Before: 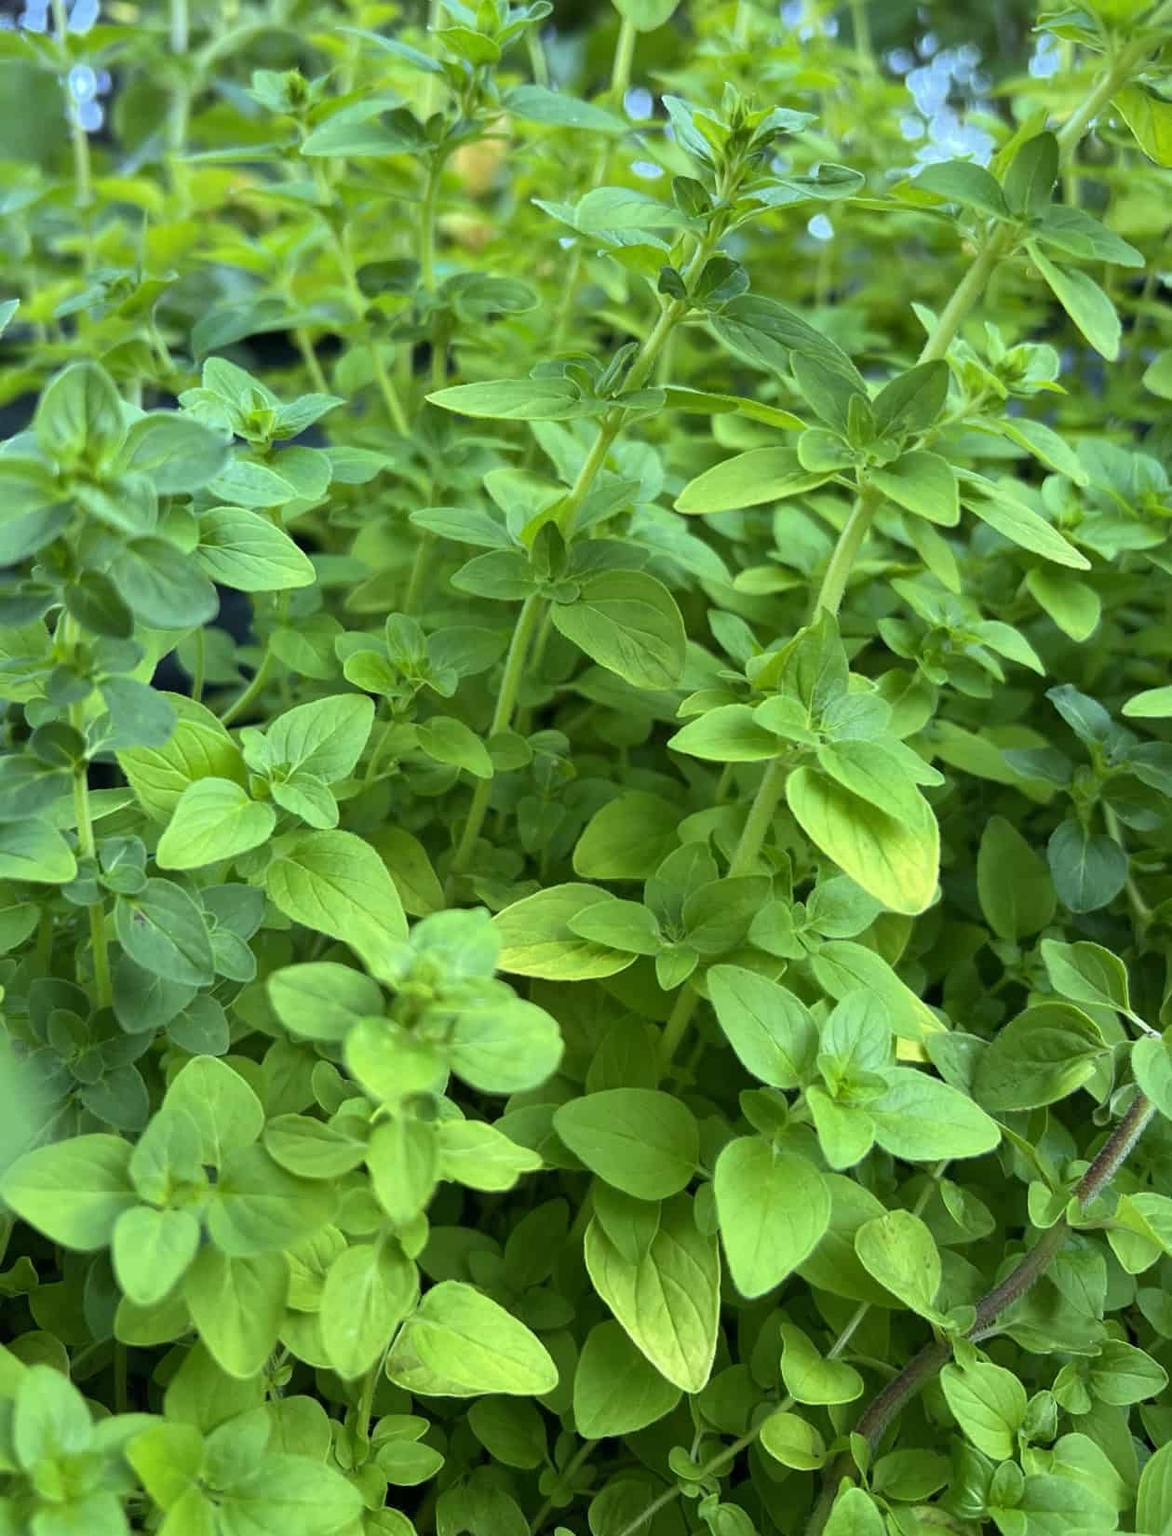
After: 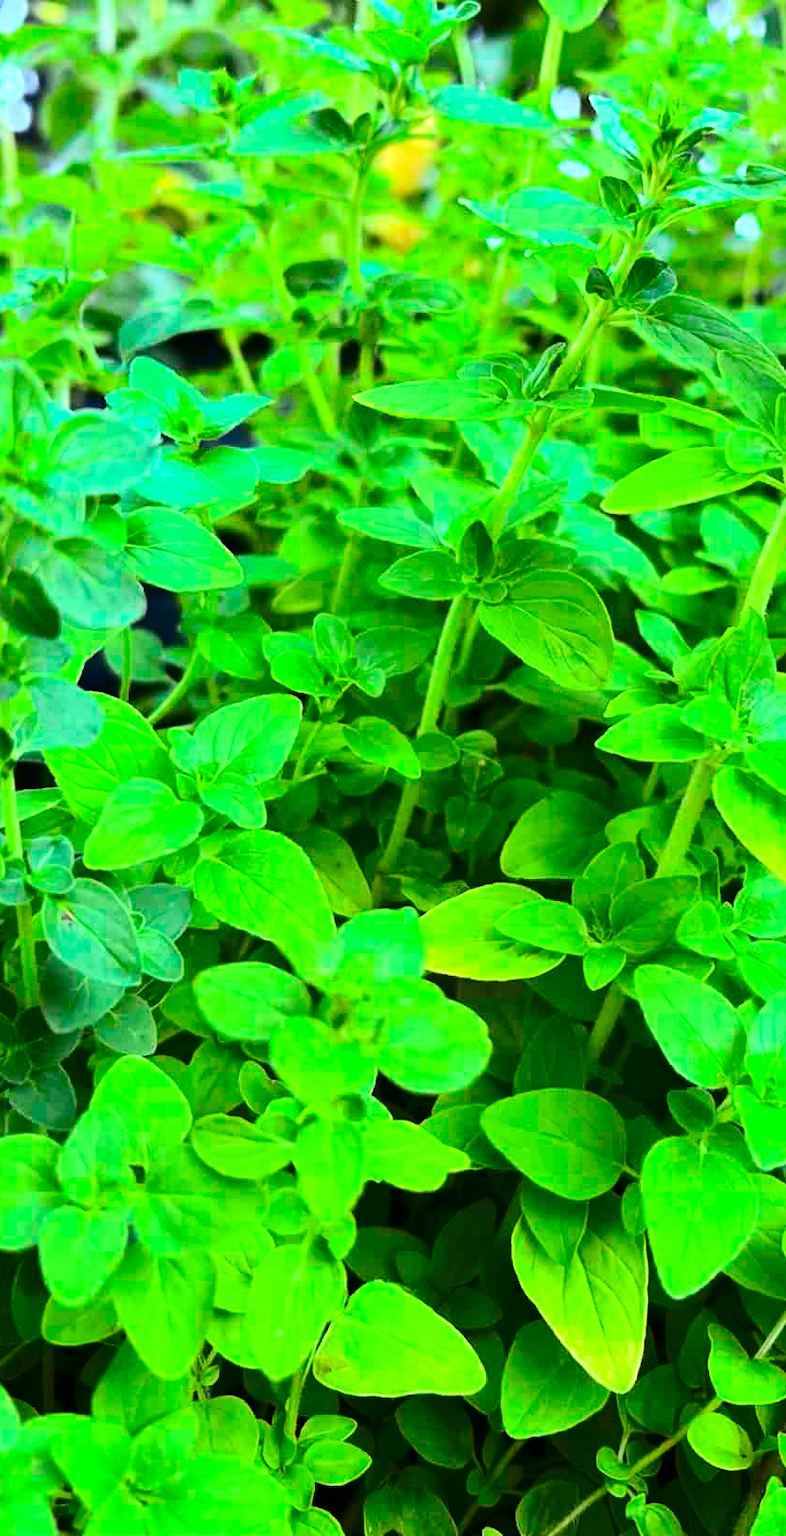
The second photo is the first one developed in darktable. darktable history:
crop and rotate: left 6.253%, right 26.602%
contrast brightness saturation: contrast 0.204, brightness -0.106, saturation 0.099
tone curve: curves: ch0 [(0, 0) (0.087, 0.054) (0.281, 0.245) (0.506, 0.526) (0.8, 0.824) (0.994, 0.955)]; ch1 [(0, 0) (0.27, 0.195) (0.406, 0.435) (0.452, 0.474) (0.495, 0.5) (0.514, 0.508) (0.537, 0.556) (0.654, 0.689) (1, 1)]; ch2 [(0, 0) (0.269, 0.299) (0.459, 0.441) (0.498, 0.499) (0.523, 0.52) (0.551, 0.549) (0.633, 0.625) (0.659, 0.681) (0.718, 0.764) (1, 1)], color space Lab, independent channels, preserve colors none
exposure: exposure 0.759 EV, compensate exposure bias true, compensate highlight preservation false
